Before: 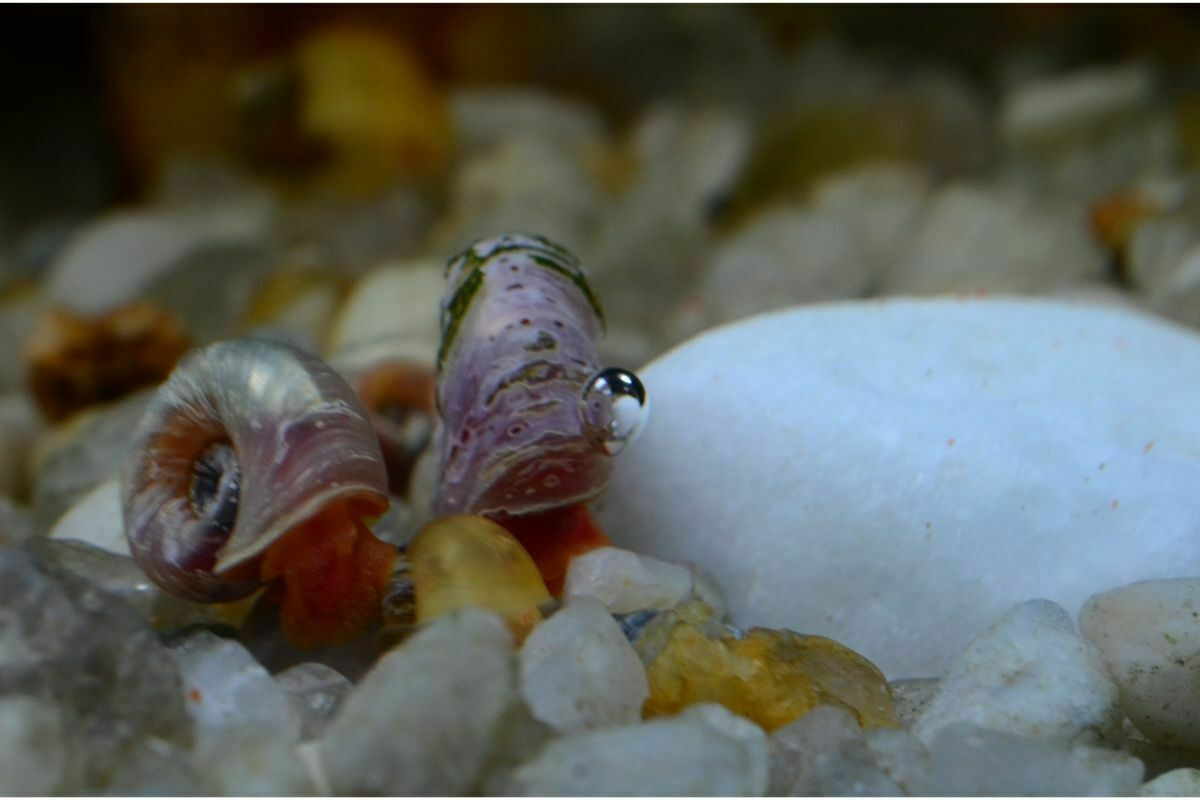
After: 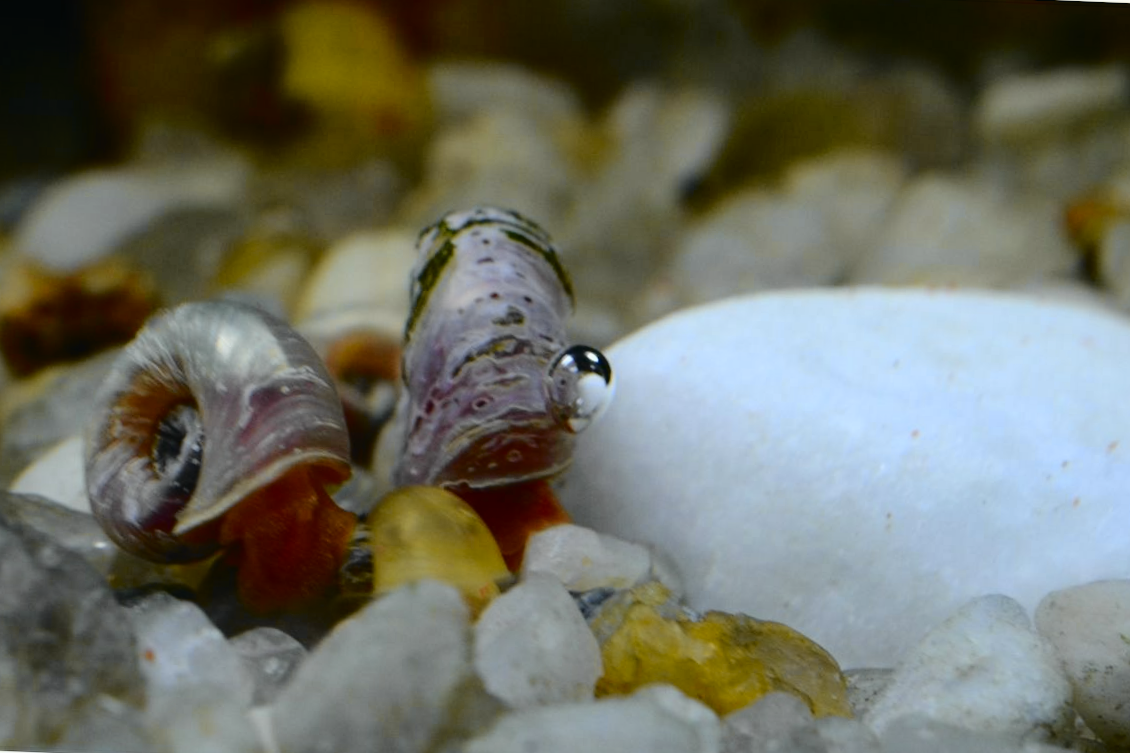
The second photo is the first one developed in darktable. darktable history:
crop and rotate: angle -2.38°
tone curve: curves: ch0 [(0, 0.013) (0.129, 0.1) (0.327, 0.382) (0.489, 0.573) (0.66, 0.748) (0.858, 0.926) (1, 0.977)]; ch1 [(0, 0) (0.353, 0.344) (0.45, 0.46) (0.498, 0.495) (0.521, 0.506) (0.563, 0.559) (0.592, 0.585) (0.657, 0.655) (1, 1)]; ch2 [(0, 0) (0.333, 0.346) (0.375, 0.375) (0.427, 0.44) (0.5, 0.501) (0.505, 0.499) (0.528, 0.533) (0.579, 0.61) (0.612, 0.644) (0.66, 0.715) (1, 1)], color space Lab, independent channels, preserve colors none
